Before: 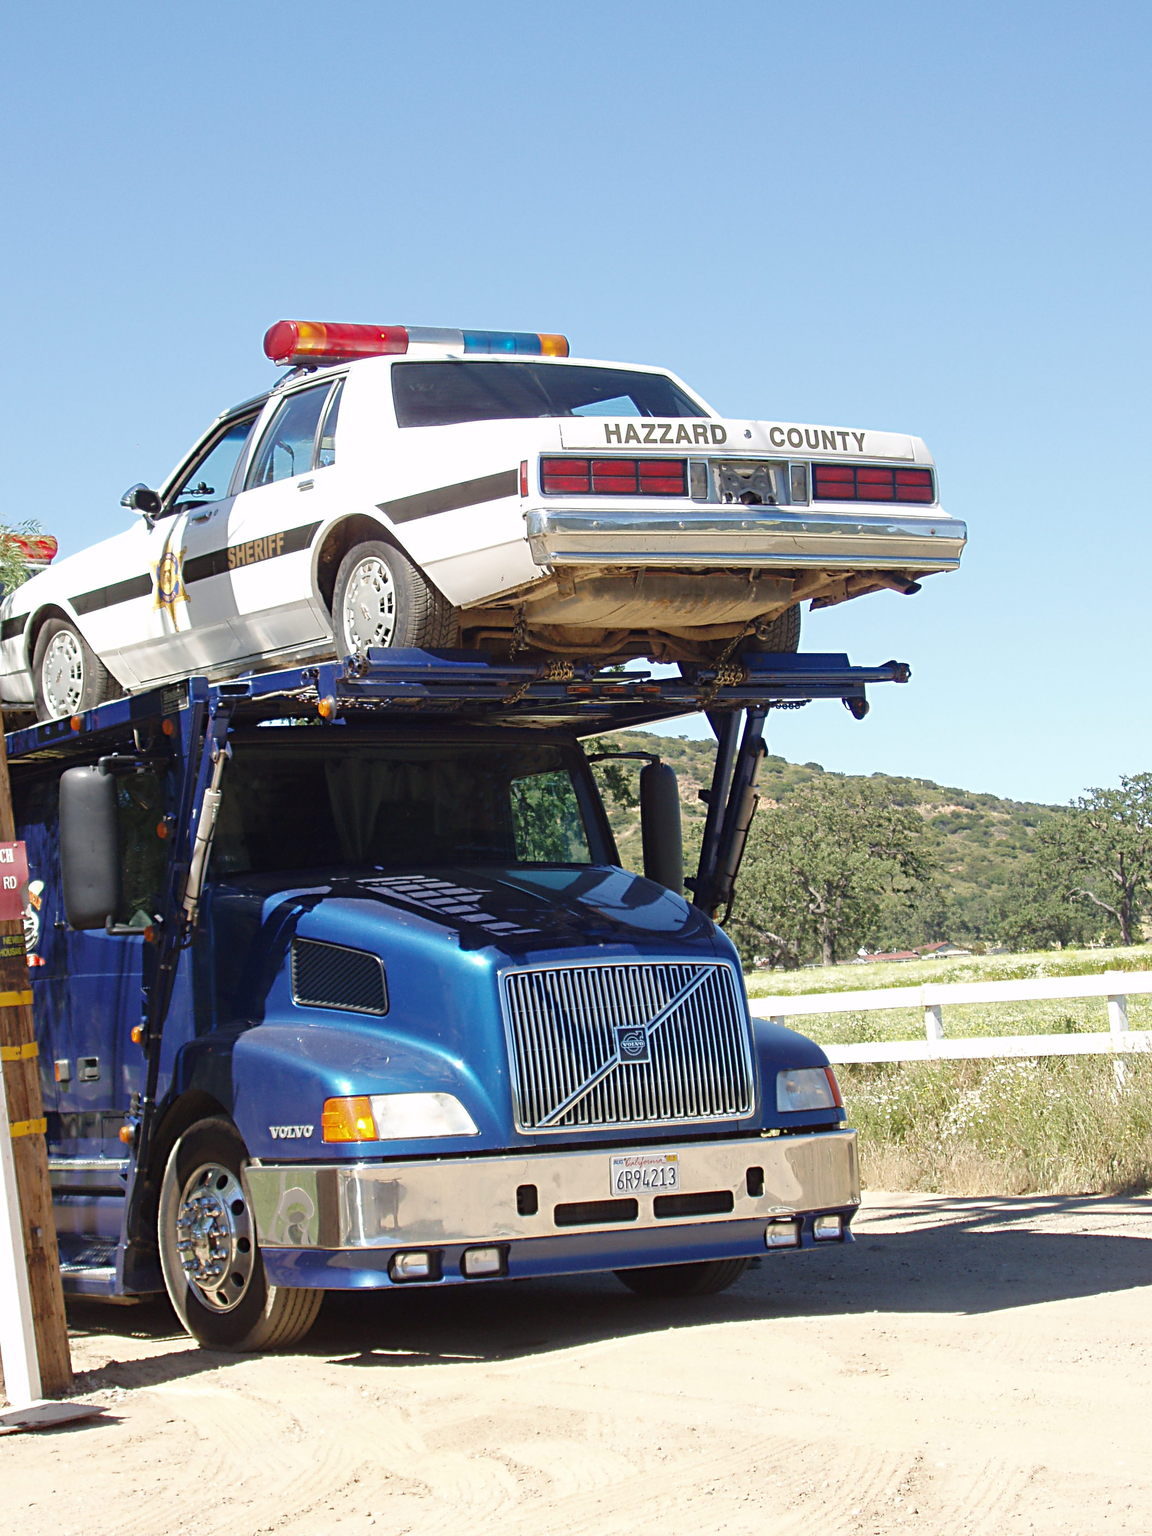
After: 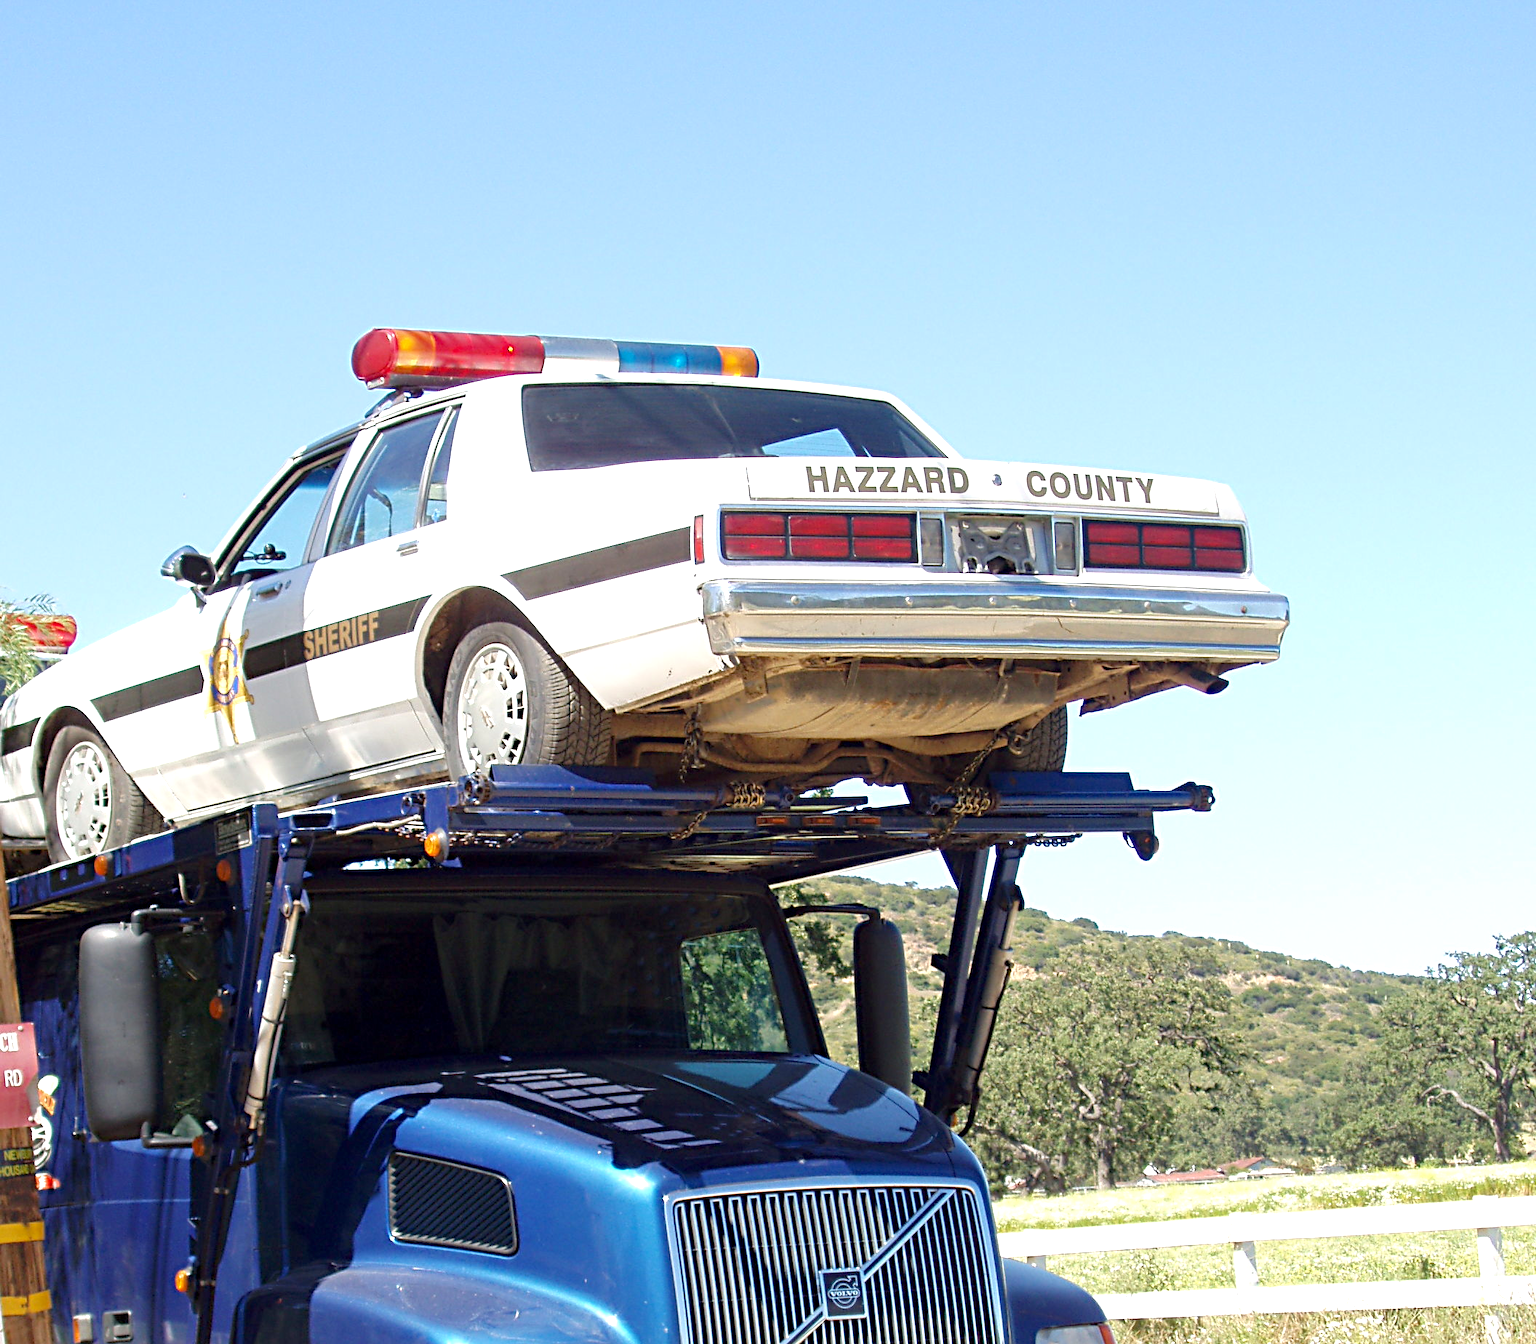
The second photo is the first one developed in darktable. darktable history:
crop and rotate: top 4.848%, bottom 29.503%
exposure: black level correction 0.005, exposure 0.417 EV, compensate highlight preservation false
